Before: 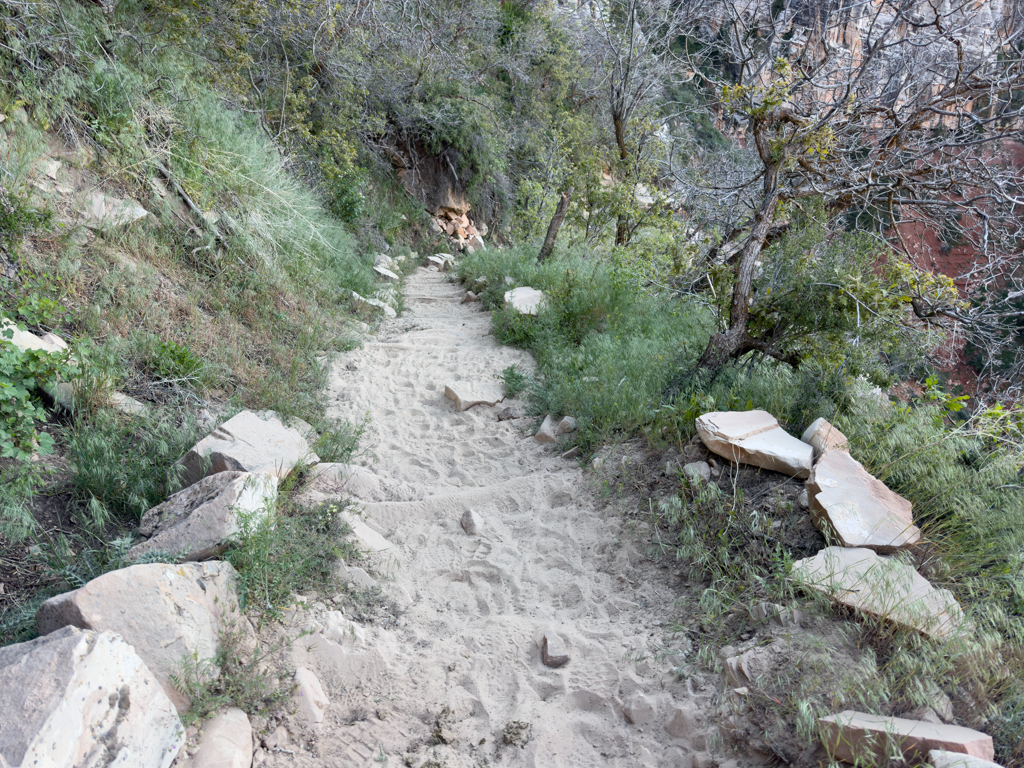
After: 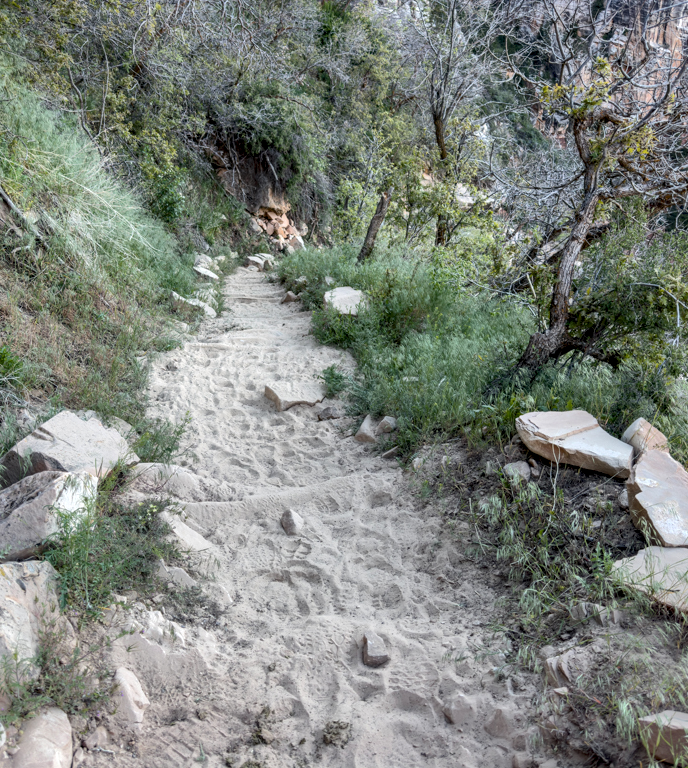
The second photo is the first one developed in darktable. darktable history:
local contrast: highlights 30%, detail 150%
crop and rotate: left 17.598%, right 15.177%
shadows and highlights: shadows 39.4, highlights -60.08
